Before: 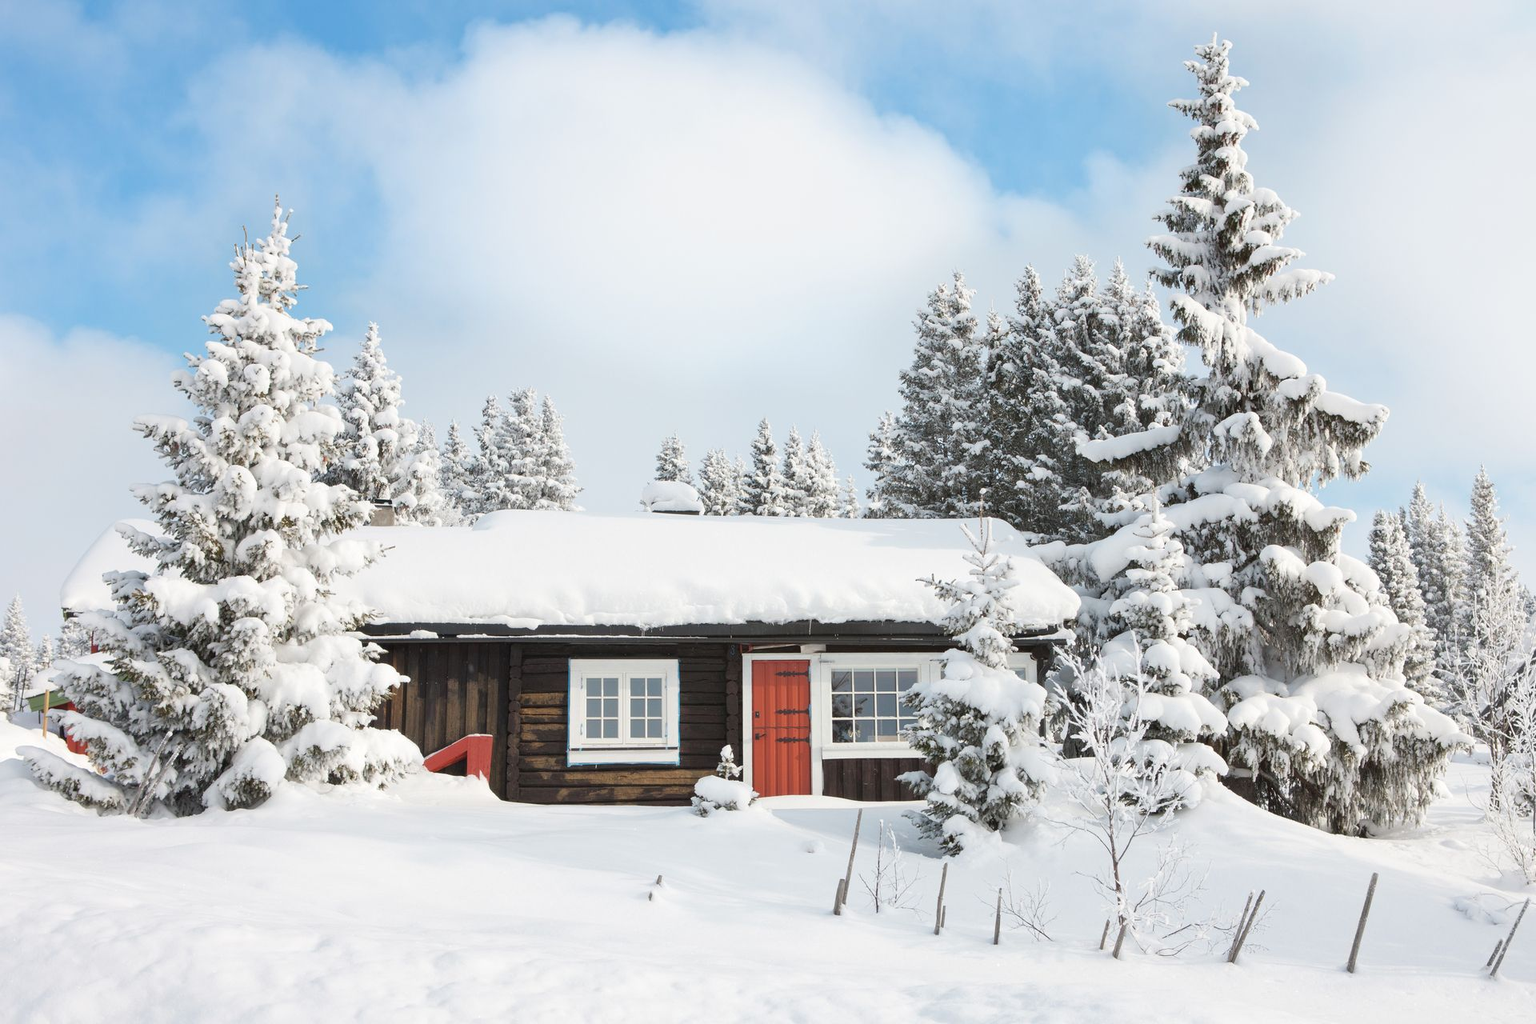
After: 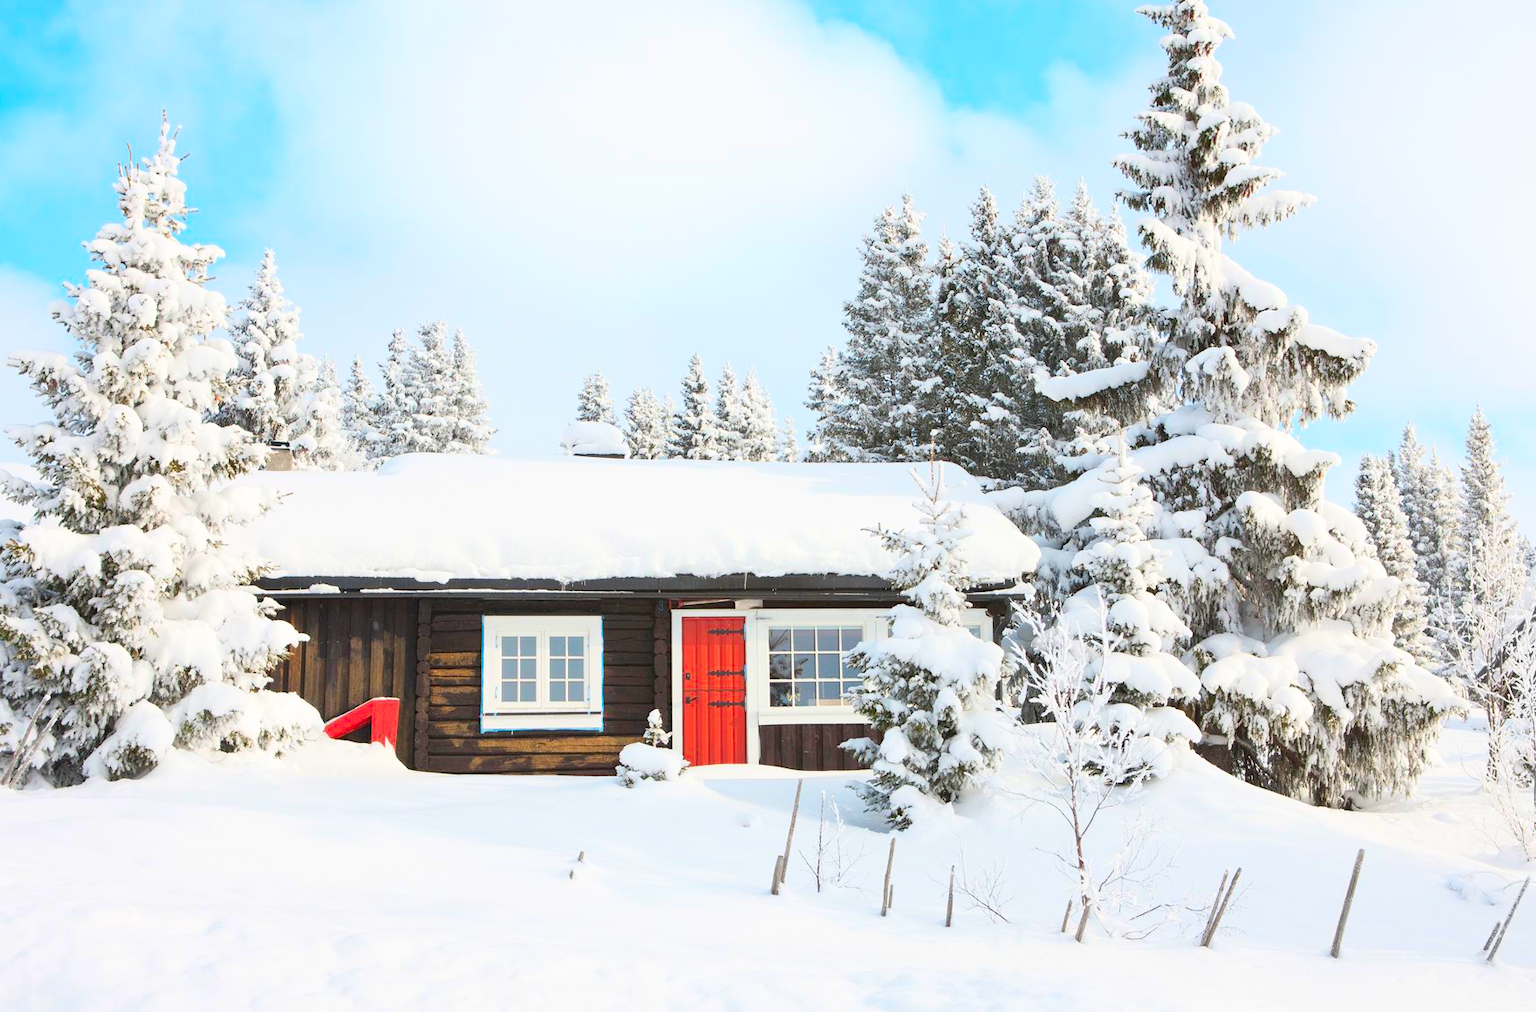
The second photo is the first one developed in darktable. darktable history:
crop and rotate: left 8.262%, top 9.226%
contrast brightness saturation: contrast 0.2, brightness 0.2, saturation 0.8
